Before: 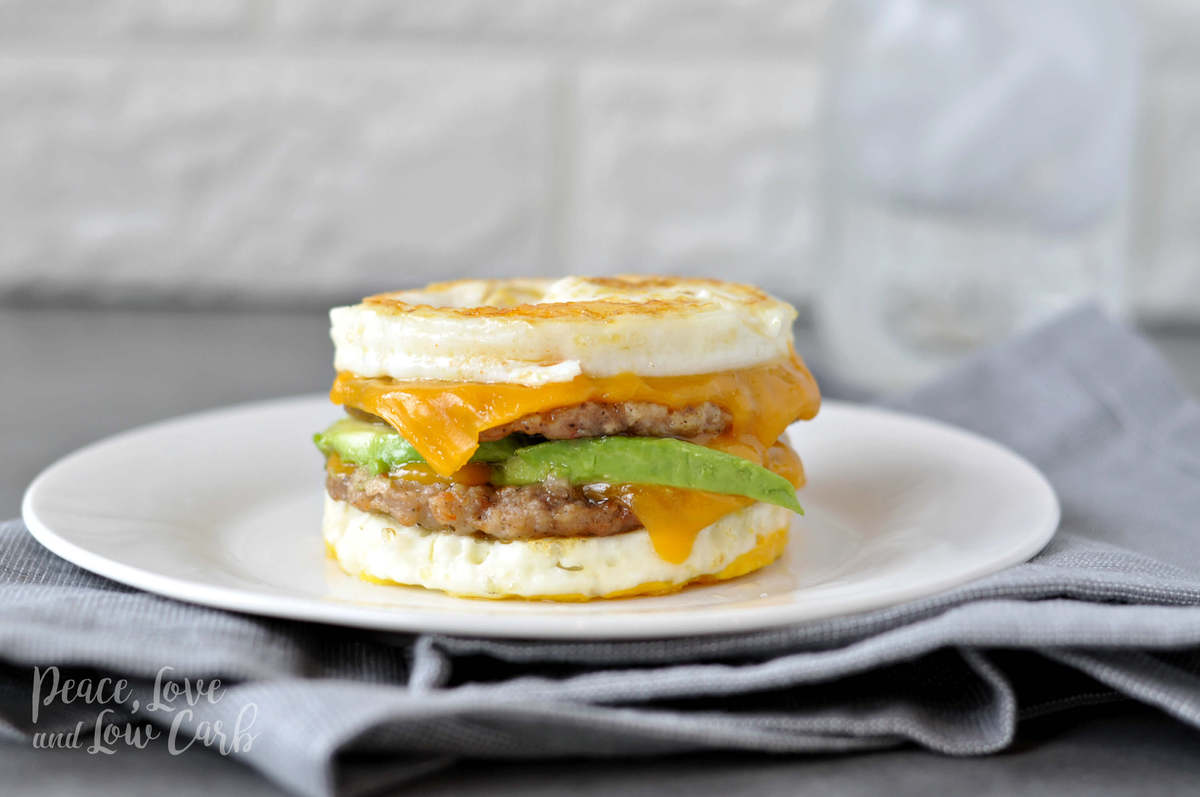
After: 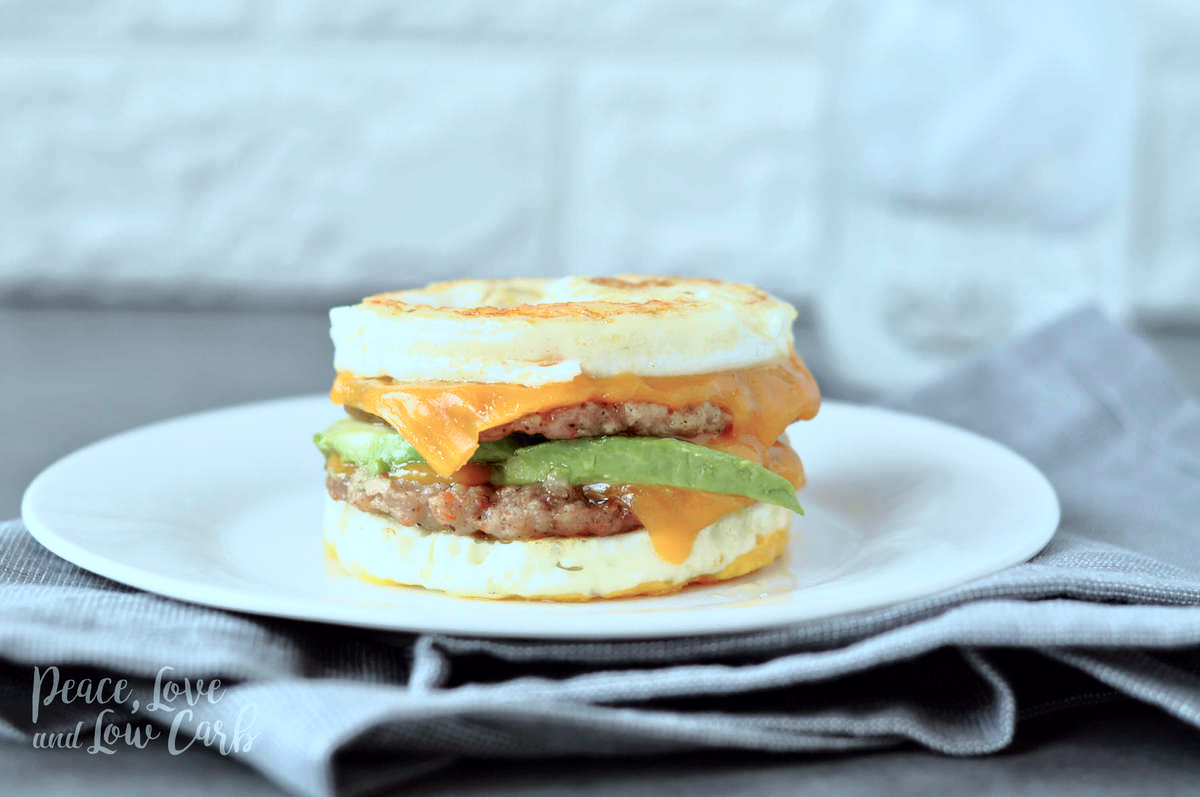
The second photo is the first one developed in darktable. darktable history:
color correction: highlights a* -10.04, highlights b* -9.91
base curve: preserve colors none
tone curve: curves: ch0 [(0, 0) (0.105, 0.068) (0.195, 0.162) (0.283, 0.283) (0.384, 0.404) (0.485, 0.531) (0.638, 0.681) (0.795, 0.879) (1, 0.977)]; ch1 [(0, 0) (0.161, 0.092) (0.35, 0.33) (0.379, 0.401) (0.456, 0.469) (0.498, 0.503) (0.531, 0.537) (0.596, 0.621) (0.635, 0.671) (1, 1)]; ch2 [(0, 0) (0.371, 0.362) (0.437, 0.437) (0.483, 0.484) (0.53, 0.515) (0.56, 0.58) (0.622, 0.606) (1, 1)], color space Lab, independent channels, preserve colors none
